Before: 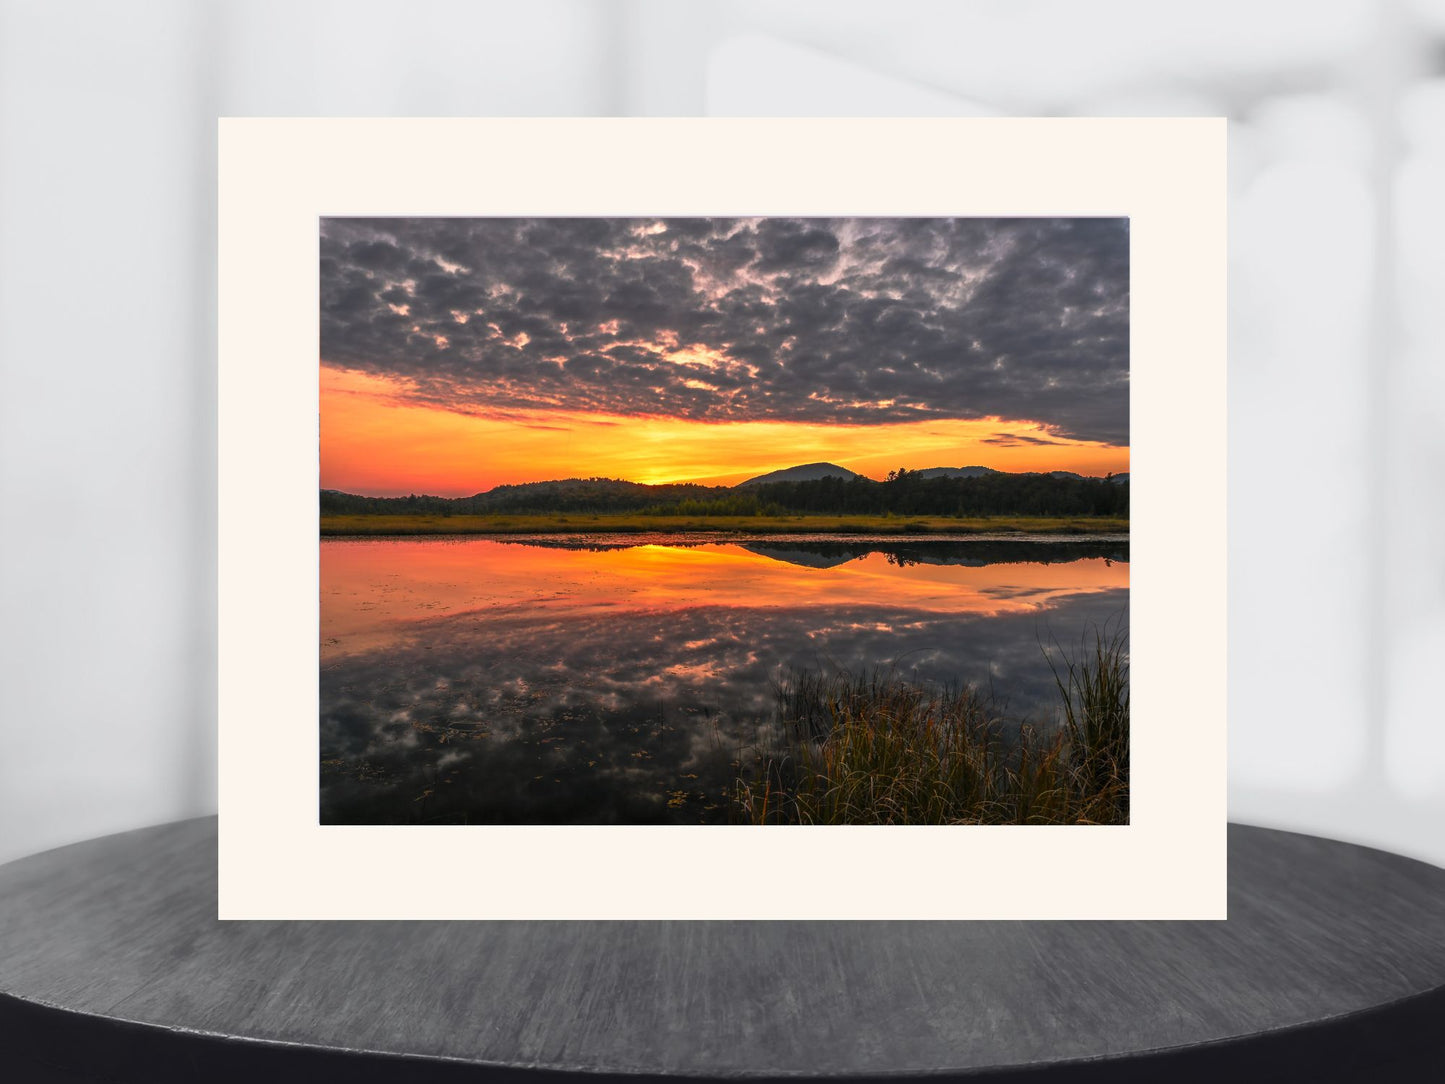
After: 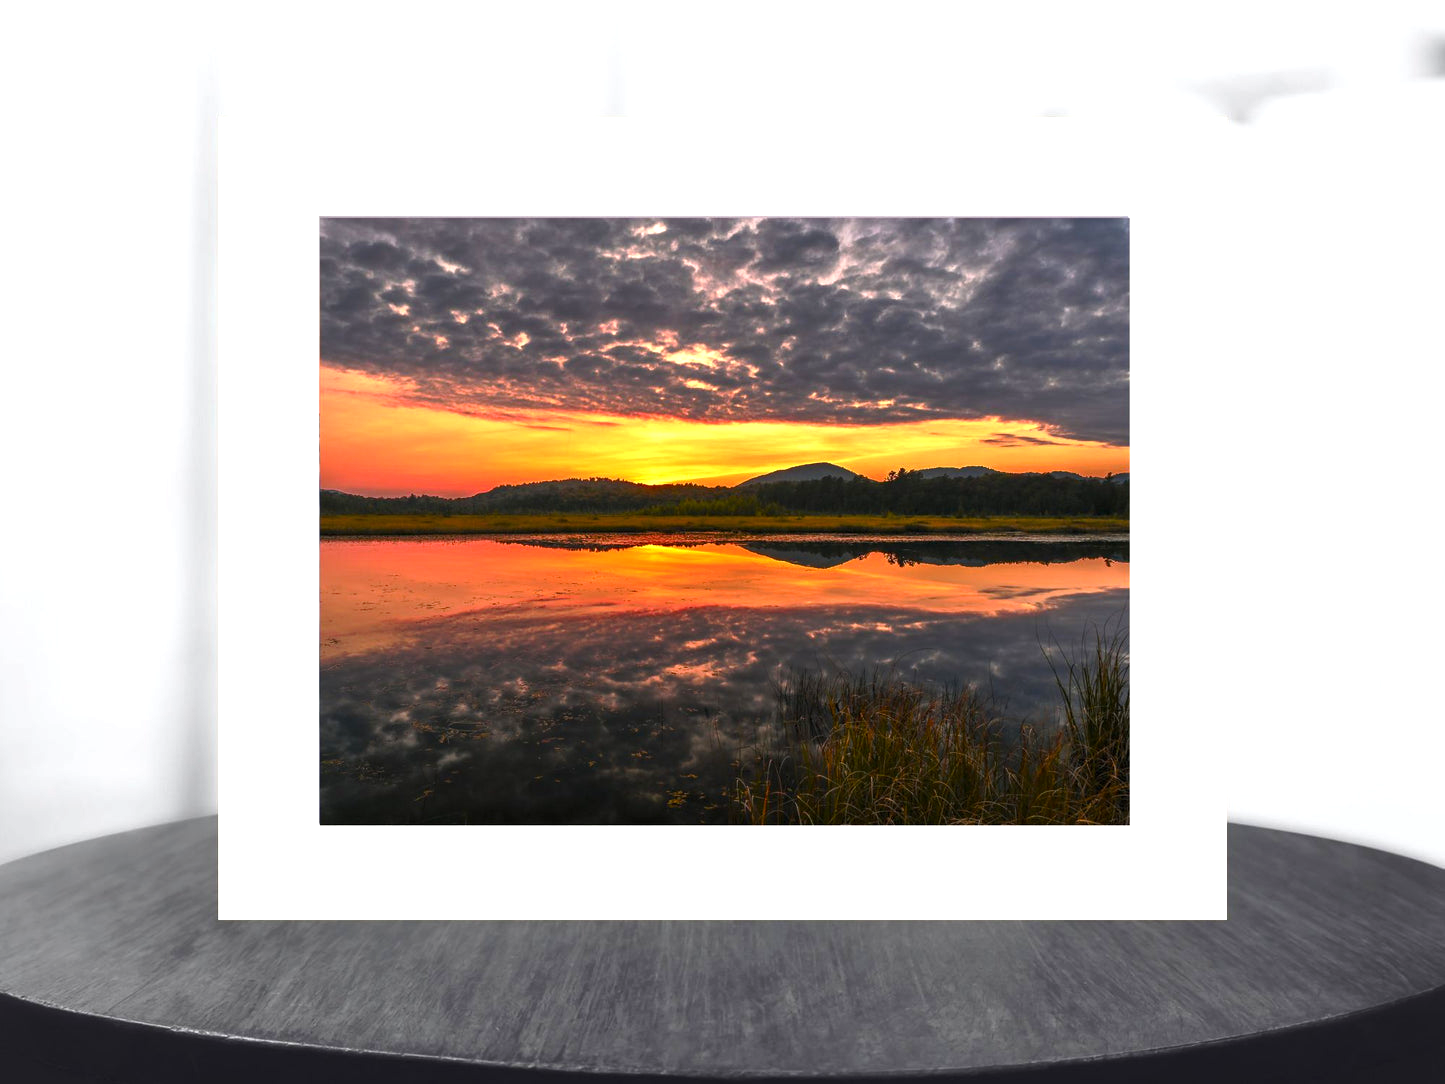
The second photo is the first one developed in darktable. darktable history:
color balance rgb: perceptual saturation grading › global saturation 20%, perceptual saturation grading › highlights -25%, perceptual saturation grading › shadows 25%
tone curve: curves: ch0 [(0, 0) (0.003, 0.002) (0.011, 0.009) (0.025, 0.021) (0.044, 0.037) (0.069, 0.058) (0.1, 0.084) (0.136, 0.114) (0.177, 0.149) (0.224, 0.188) (0.277, 0.232) (0.335, 0.281) (0.399, 0.341) (0.468, 0.416) (0.543, 0.496) (0.623, 0.574) (0.709, 0.659) (0.801, 0.754) (0.898, 0.876) (1, 1)], preserve colors none
exposure: exposure 0.556 EV, compensate highlight preservation false
